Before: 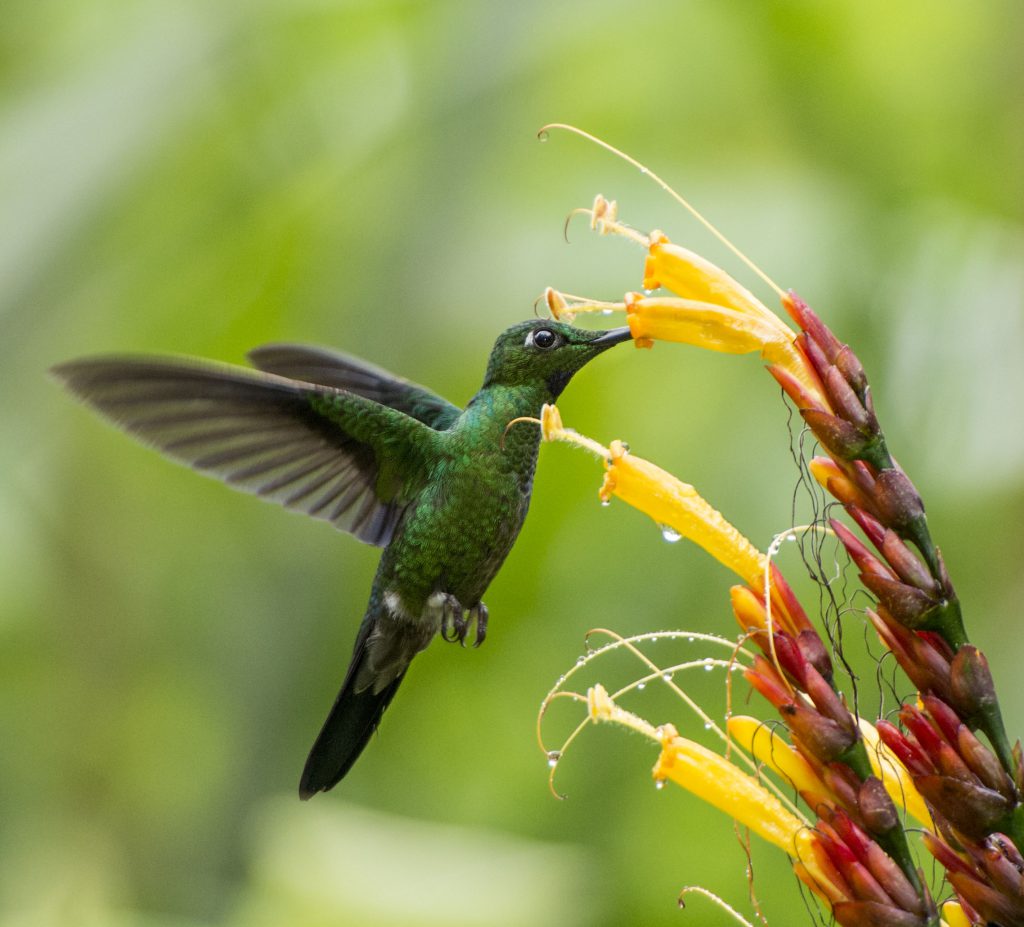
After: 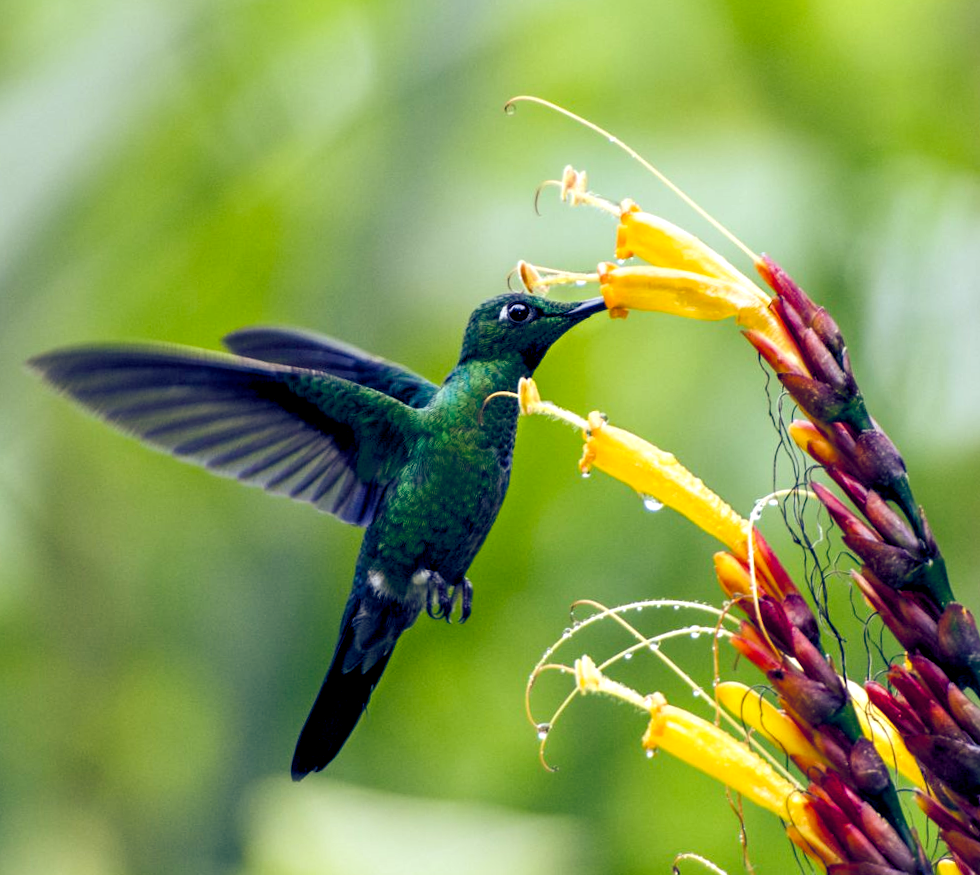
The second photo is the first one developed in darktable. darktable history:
contrast equalizer: octaves 7, y [[0.6 ×6], [0.55 ×6], [0 ×6], [0 ×6], [0 ×6]], mix 0.3
rotate and perspective: rotation -2.12°, lens shift (vertical) 0.009, lens shift (horizontal) -0.008, automatic cropping original format, crop left 0.036, crop right 0.964, crop top 0.05, crop bottom 0.959
color balance rgb: shadows lift › luminance -41.13%, shadows lift › chroma 14.13%, shadows lift › hue 260°, power › luminance -3.76%, power › chroma 0.56%, power › hue 40.37°, highlights gain › luminance 16.81%, highlights gain › chroma 2.94%, highlights gain › hue 260°, global offset › luminance -0.29%, global offset › chroma 0.31%, global offset › hue 260°, perceptual saturation grading › global saturation 20%, perceptual saturation grading › highlights -13.92%, perceptual saturation grading › shadows 50%
